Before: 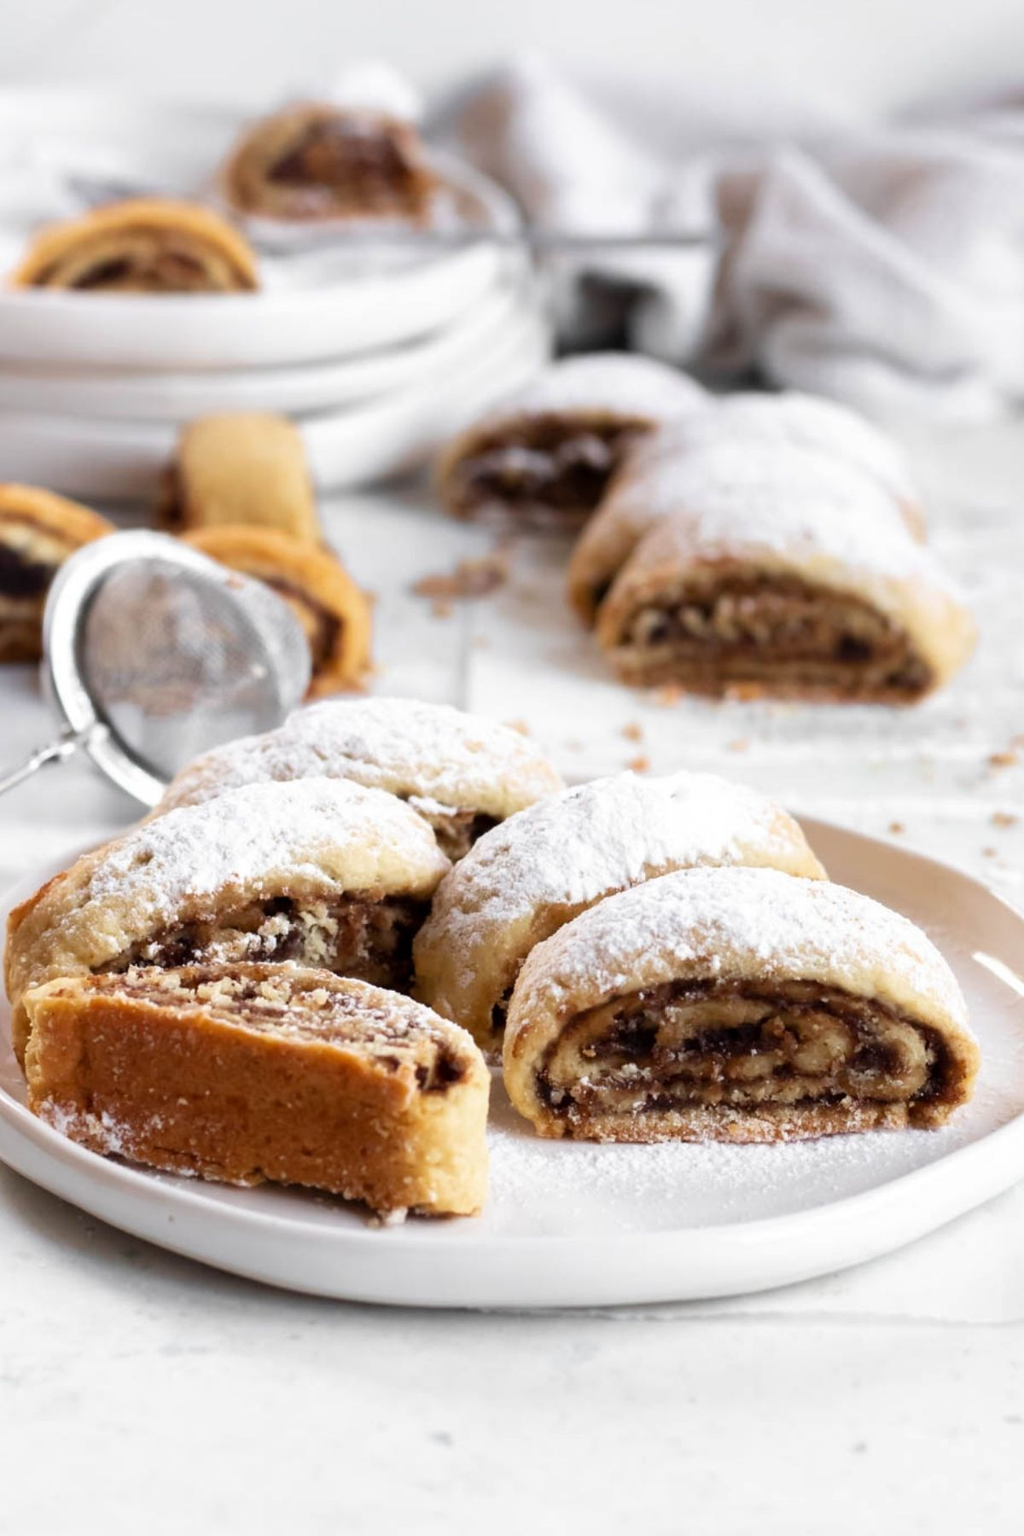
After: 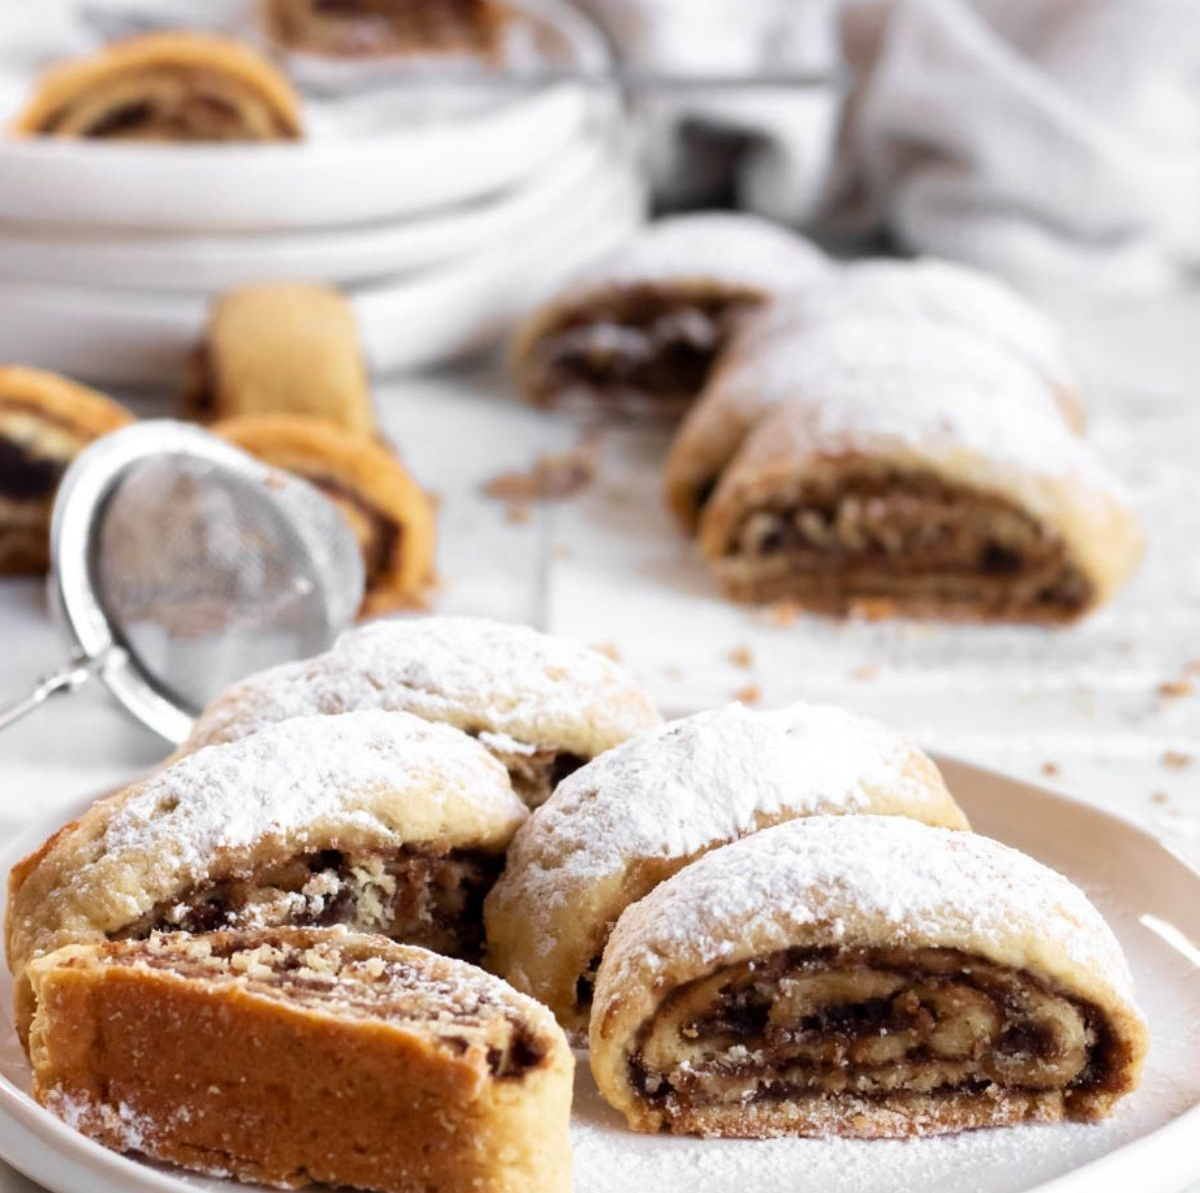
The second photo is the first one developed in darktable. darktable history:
crop: top 11.173%, bottom 22.526%
